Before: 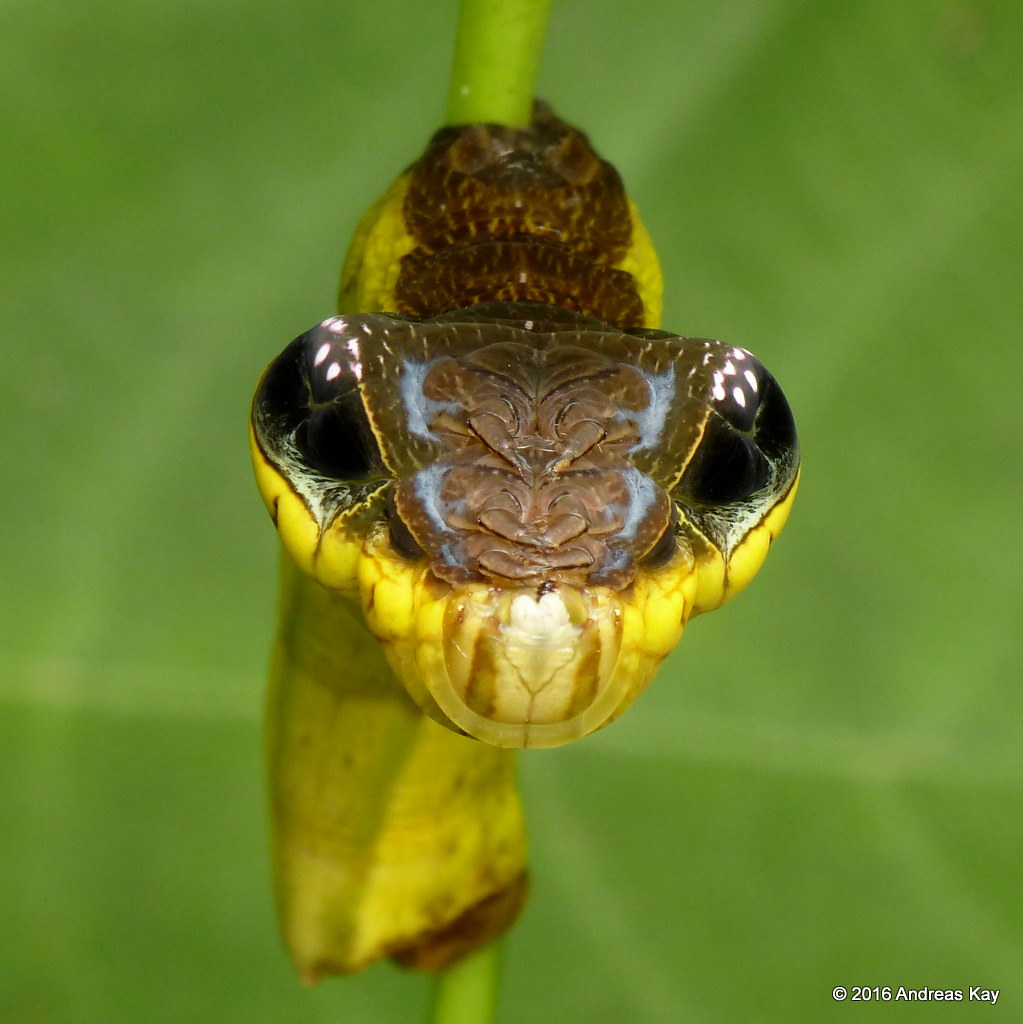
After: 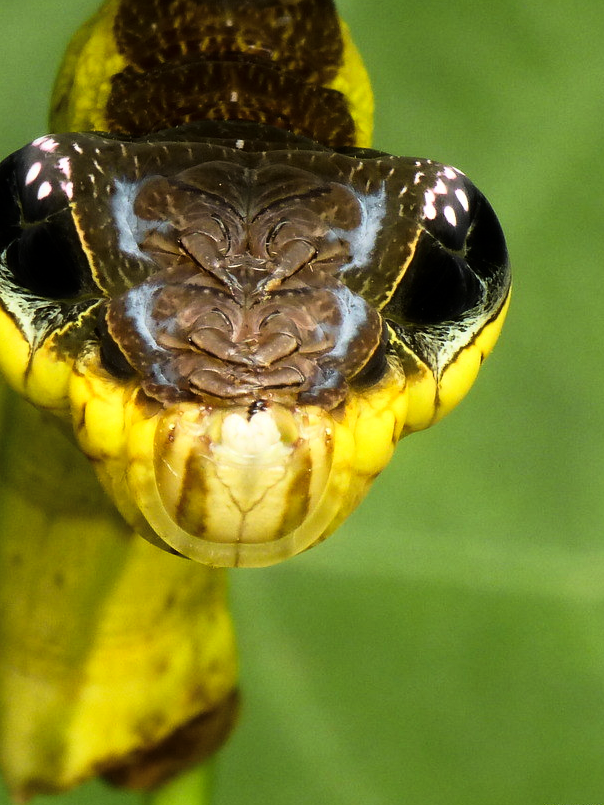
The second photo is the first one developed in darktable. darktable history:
crop and rotate: left 28.256%, top 17.734%, right 12.656%, bottom 3.573%
tone curve: curves: ch0 [(0, 0) (0.137, 0.063) (0.255, 0.176) (0.502, 0.502) (0.749, 0.839) (1, 1)], color space Lab, linked channels, preserve colors none
